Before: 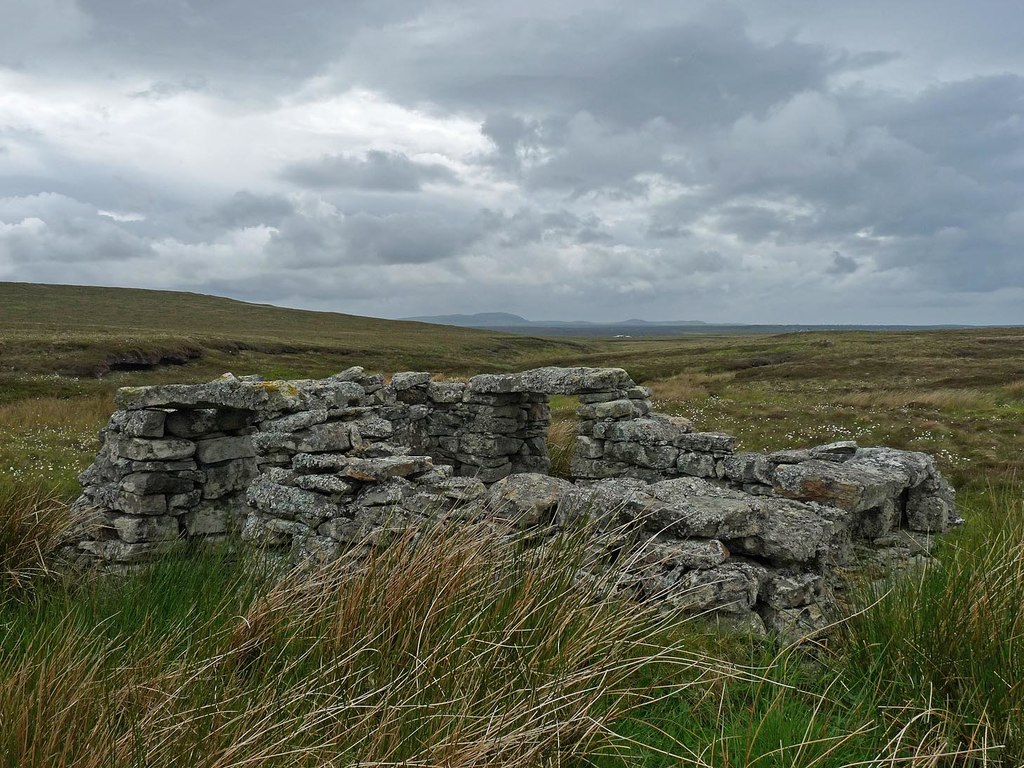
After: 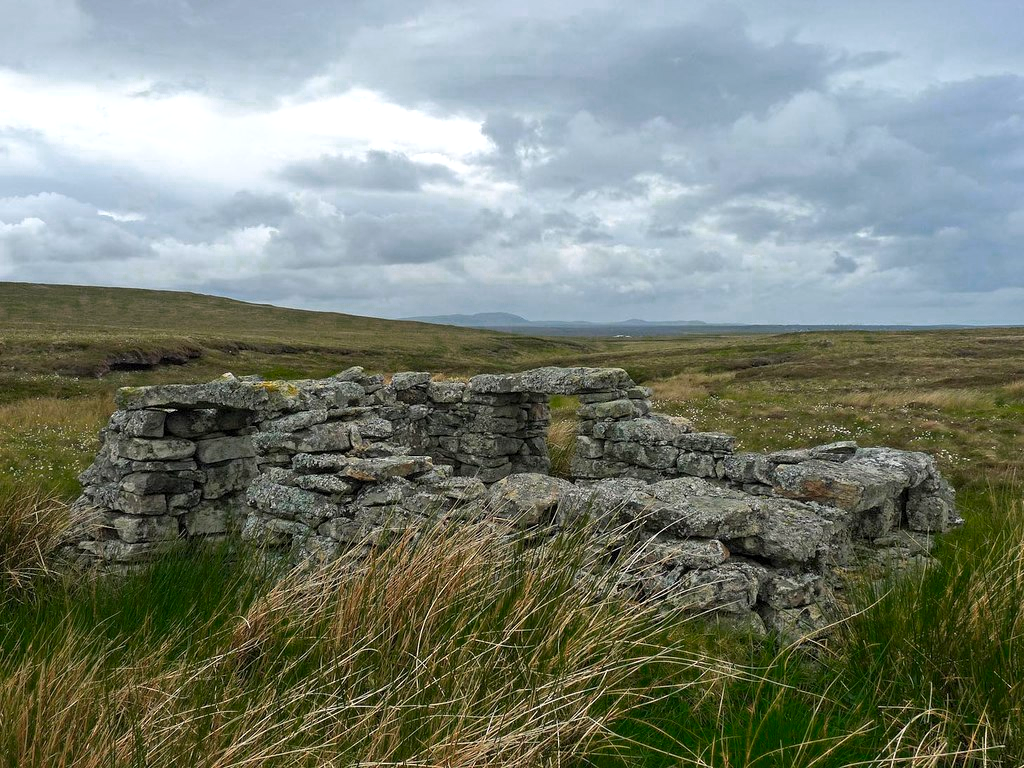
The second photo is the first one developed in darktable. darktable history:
base curve: curves: ch0 [(0, 0) (0.303, 0.277) (1, 1)], preserve colors none
color zones: curves: ch0 [(0.25, 0.5) (0.347, 0.092) (0.75, 0.5)]; ch1 [(0.25, 0.5) (0.33, 0.51) (0.75, 0.5)]
contrast brightness saturation: contrast 0.073, brightness 0.081, saturation 0.178
exposure: exposure 0.298 EV, compensate highlight preservation false
local contrast: highlights 100%, shadows 102%, detail 120%, midtone range 0.2
